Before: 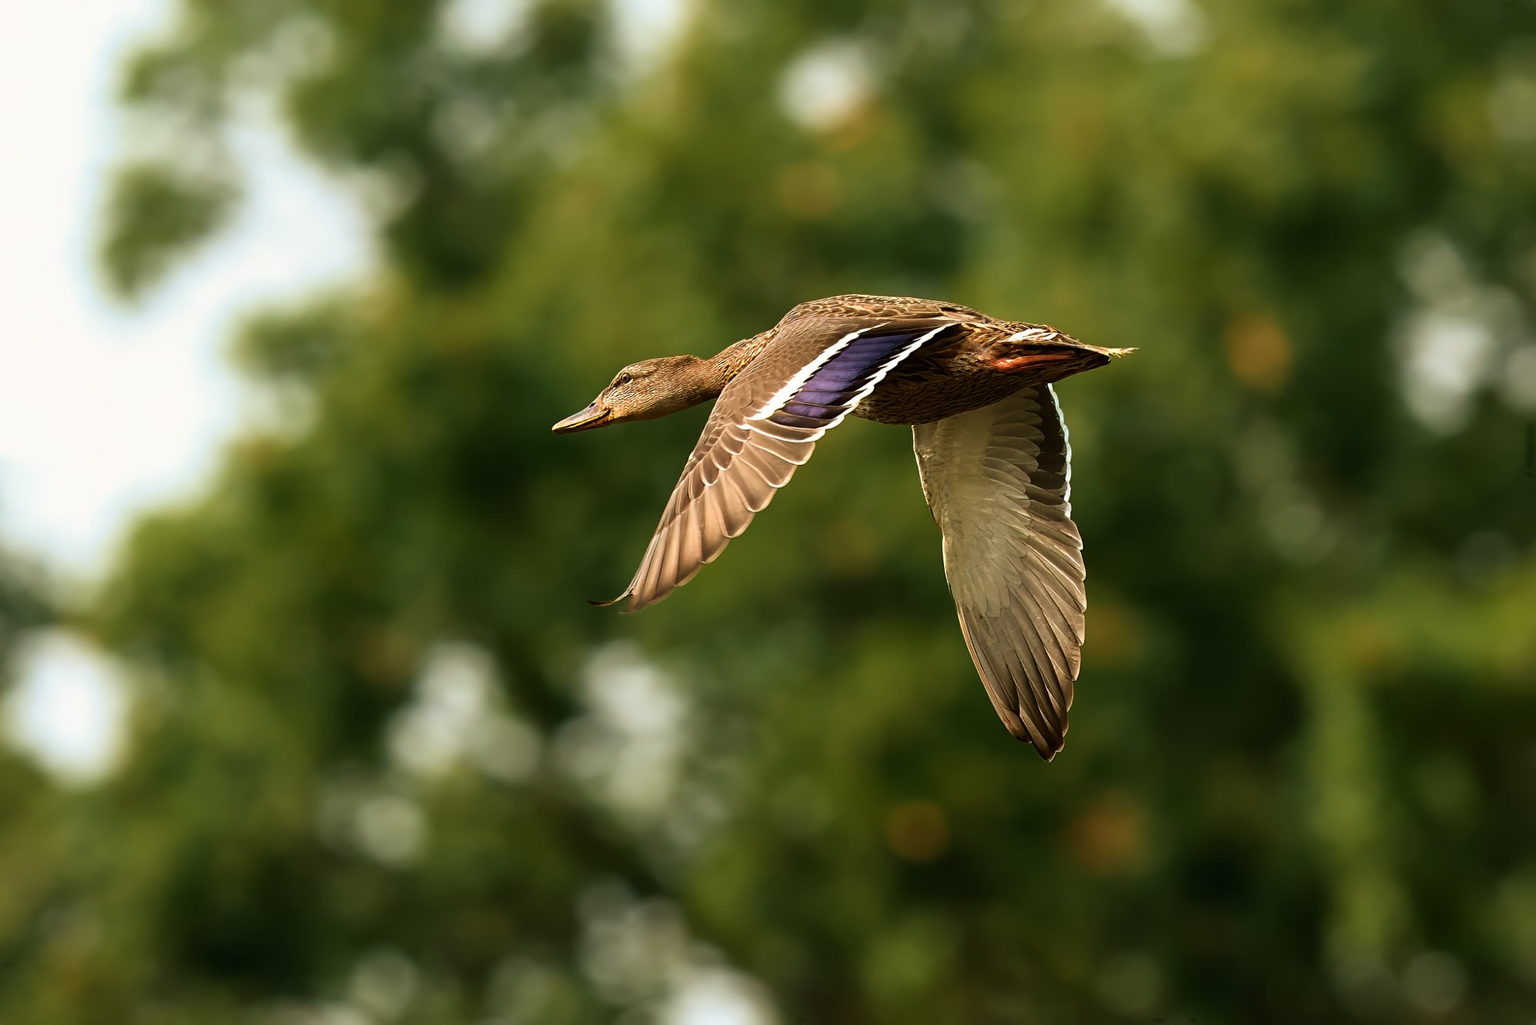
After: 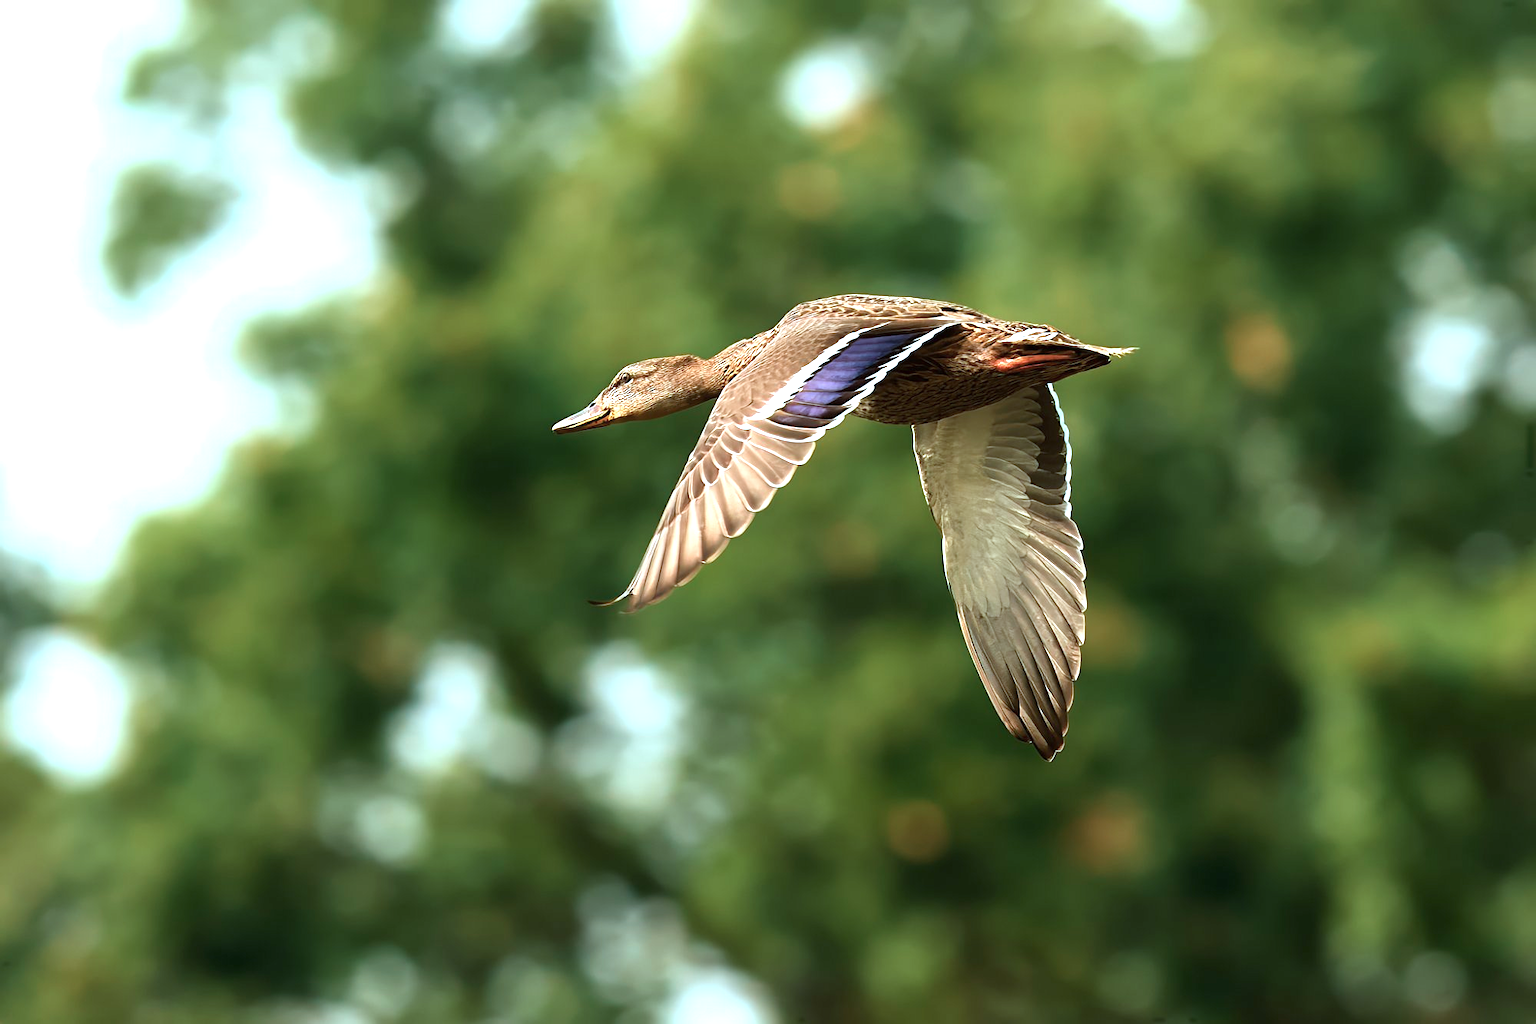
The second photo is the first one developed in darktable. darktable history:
color correction: highlights a* -9.67, highlights b* -21.18
exposure: exposure 0.94 EV, compensate highlight preservation false
tone equalizer: on, module defaults
